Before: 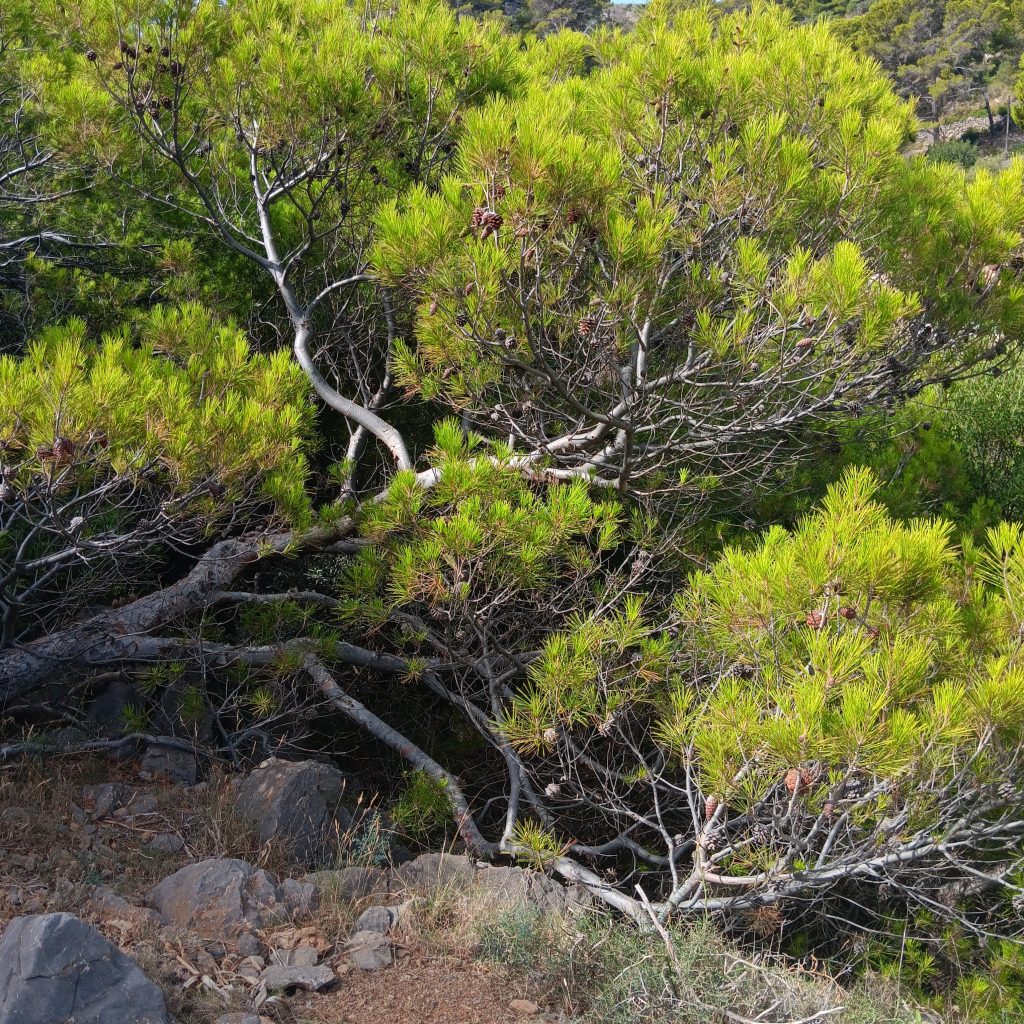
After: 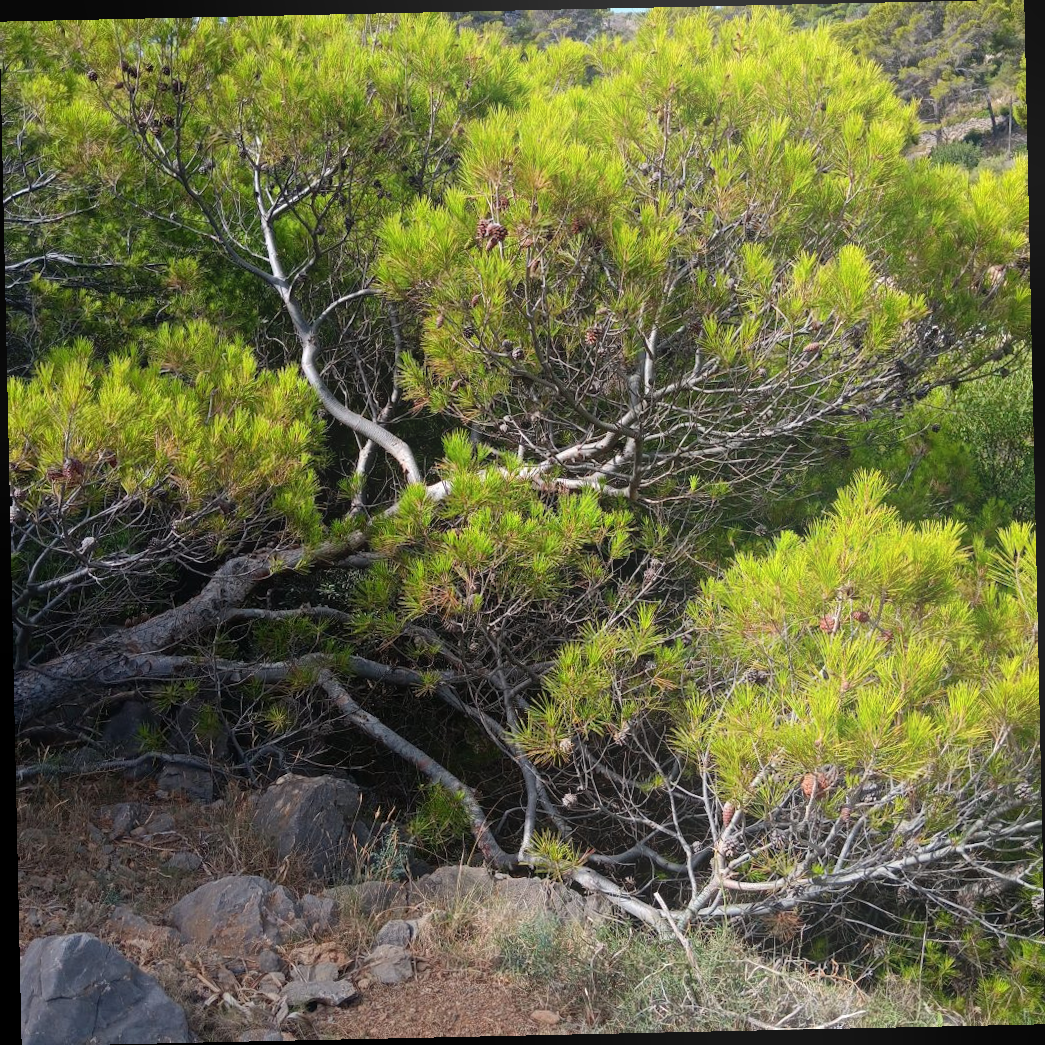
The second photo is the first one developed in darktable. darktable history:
rotate and perspective: rotation -1.24°, automatic cropping off
bloom: on, module defaults
